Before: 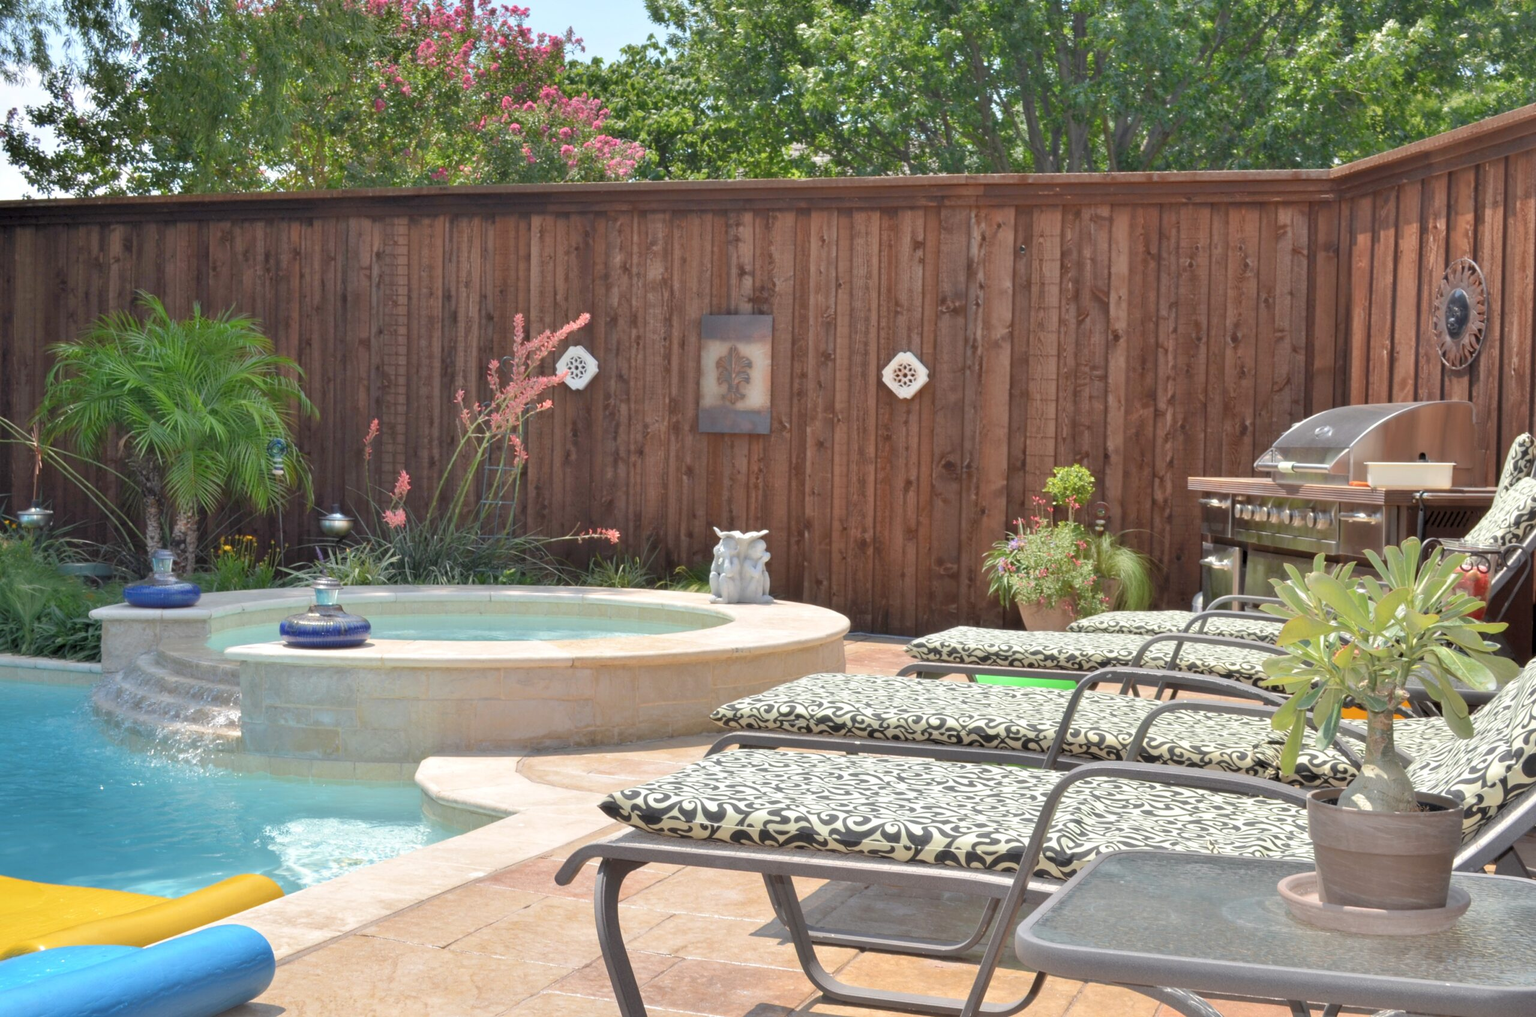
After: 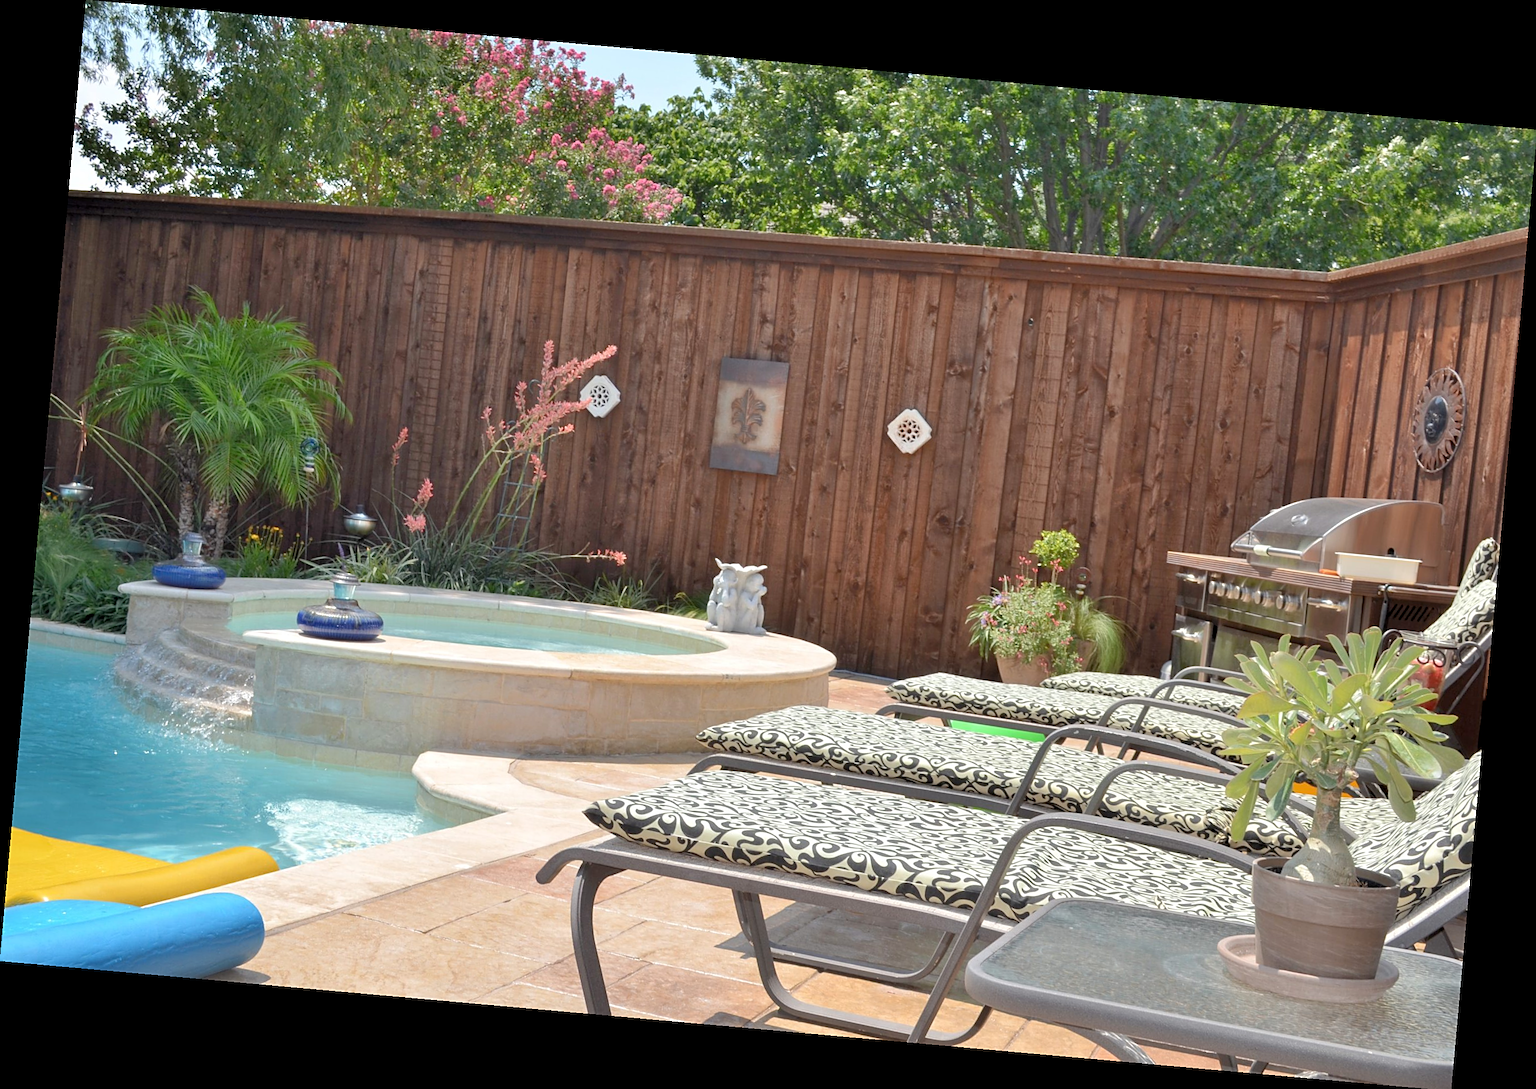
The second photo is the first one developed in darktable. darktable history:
rotate and perspective: rotation 5.12°, automatic cropping off
sharpen: on, module defaults
